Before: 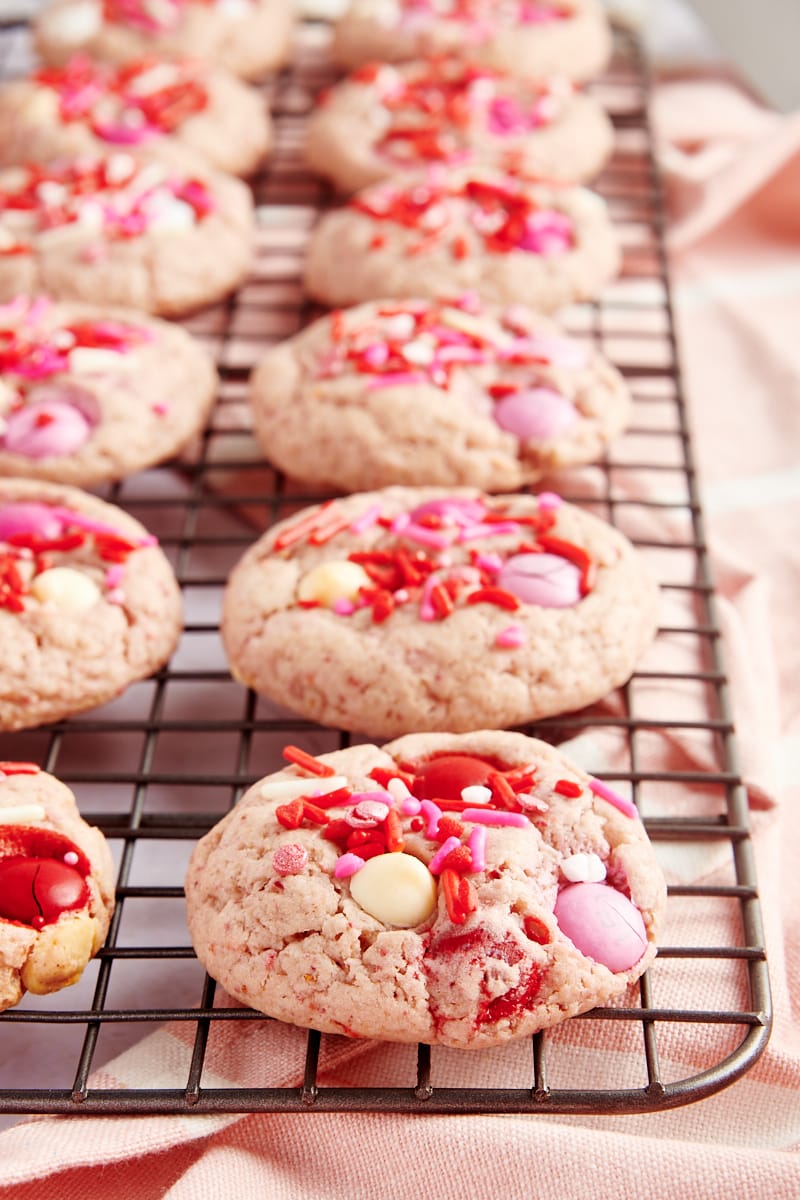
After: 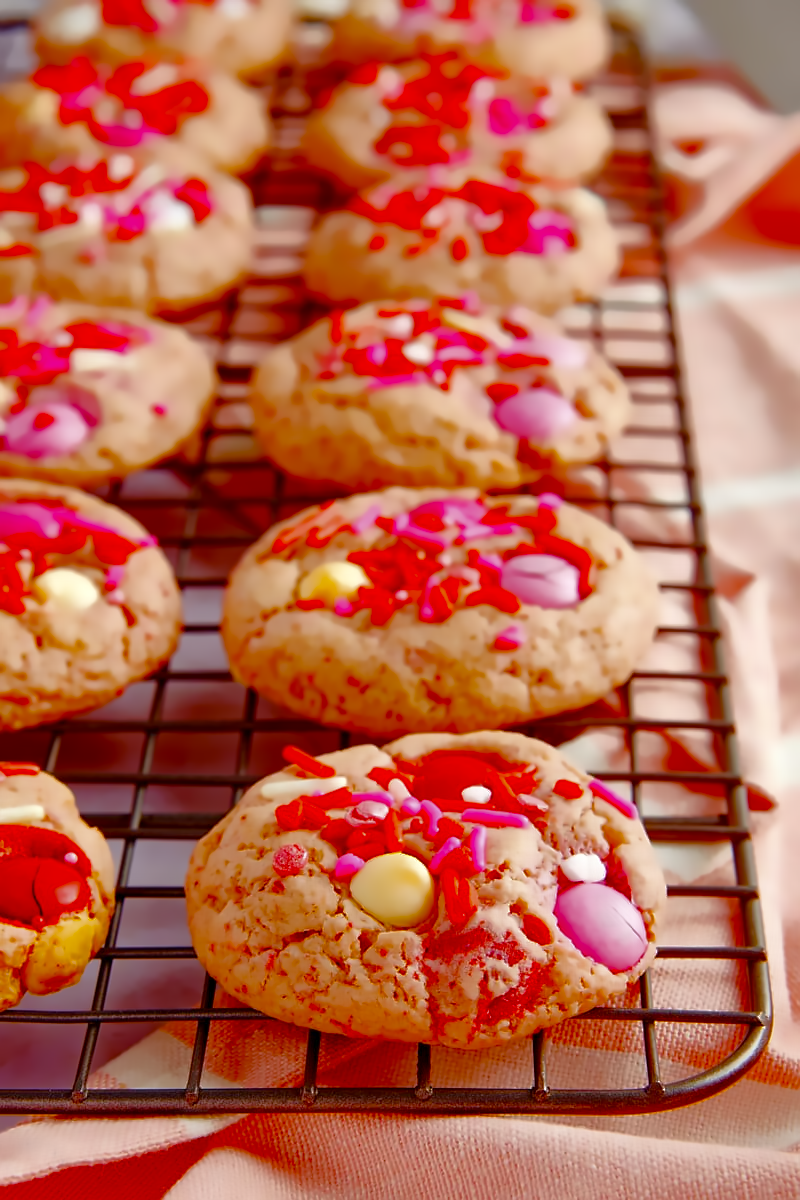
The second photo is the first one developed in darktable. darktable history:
base curve: curves: ch0 [(0, 0) (0.841, 0.609) (1, 1)]
tone equalizer: -8 EV 0.06 EV, smoothing diameter 25%, edges refinement/feathering 10, preserve details guided filter
color balance: input saturation 134.34%, contrast -10.04%, contrast fulcrum 19.67%, output saturation 133.51%
exposure: black level correction 0.009, exposure 0.119 EV
haze removal: strength 0.53, distance 0.925
denoise (profiled): patch size 2, search radius 4, preserve shadows 1.02, bias correction -0.395, scattering 0.3, a [0, 0, 0], mode non-local means
